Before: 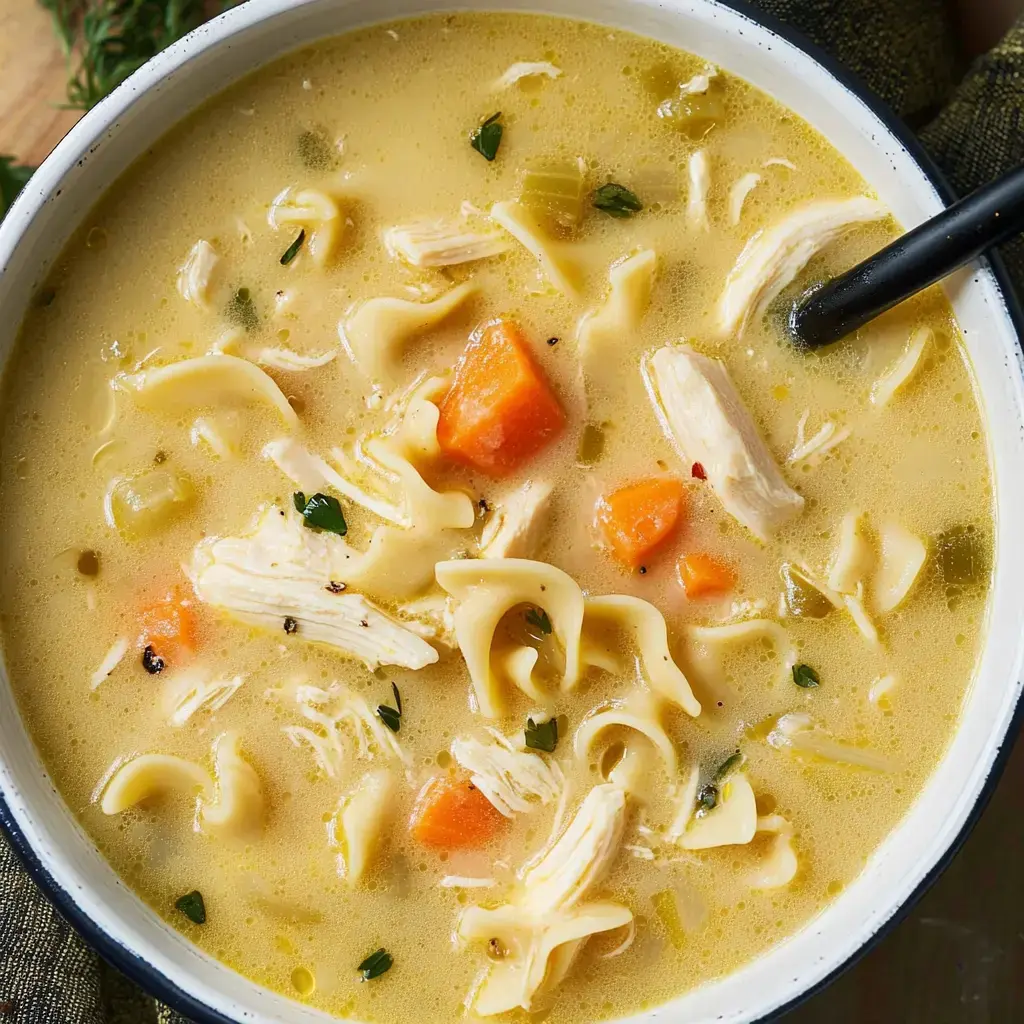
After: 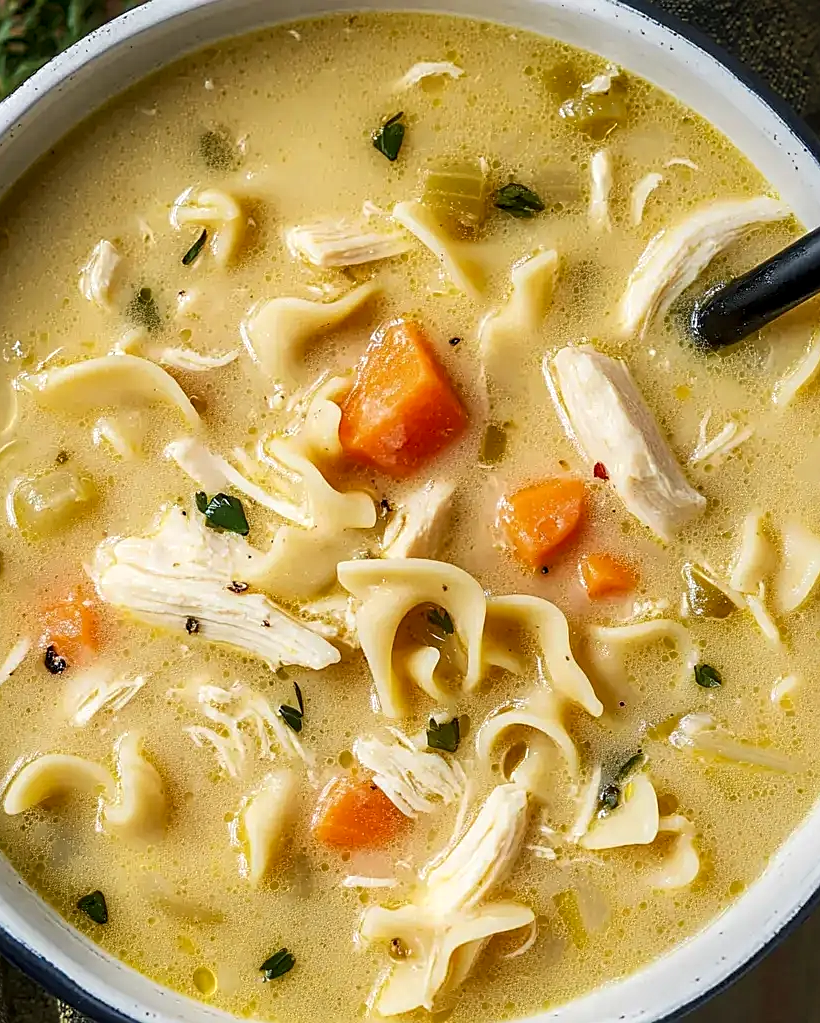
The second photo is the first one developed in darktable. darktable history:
crop and rotate: left 9.574%, right 10.299%
sharpen: on, module defaults
local contrast: highlights 37%, detail 134%
exposure: compensate highlight preservation false
